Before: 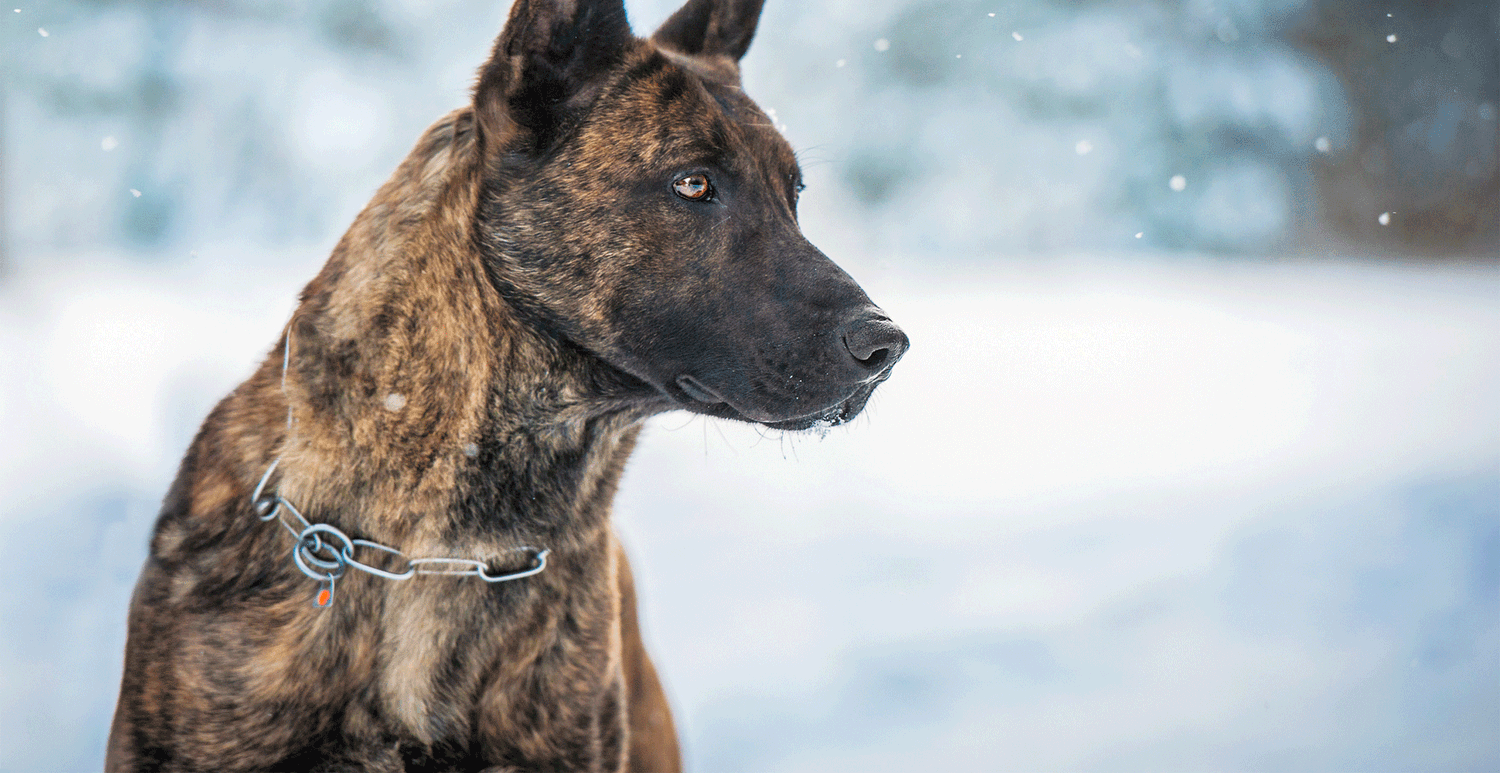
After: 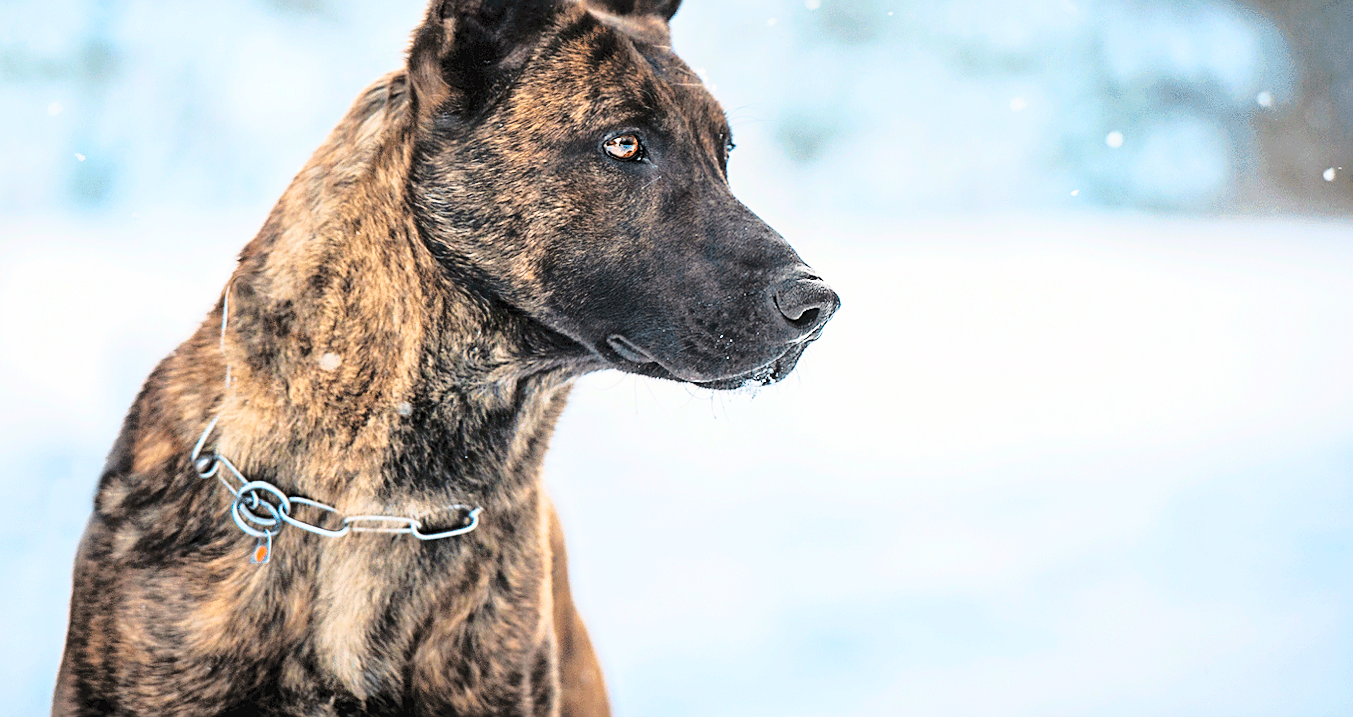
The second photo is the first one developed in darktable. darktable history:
crop: left 3.305%, top 6.436%, right 6.389%, bottom 3.258%
base curve: curves: ch0 [(0, 0) (0.028, 0.03) (0.121, 0.232) (0.46, 0.748) (0.859, 0.968) (1, 1)]
sharpen: on, module defaults
rotate and perspective: lens shift (horizontal) -0.055, automatic cropping off
